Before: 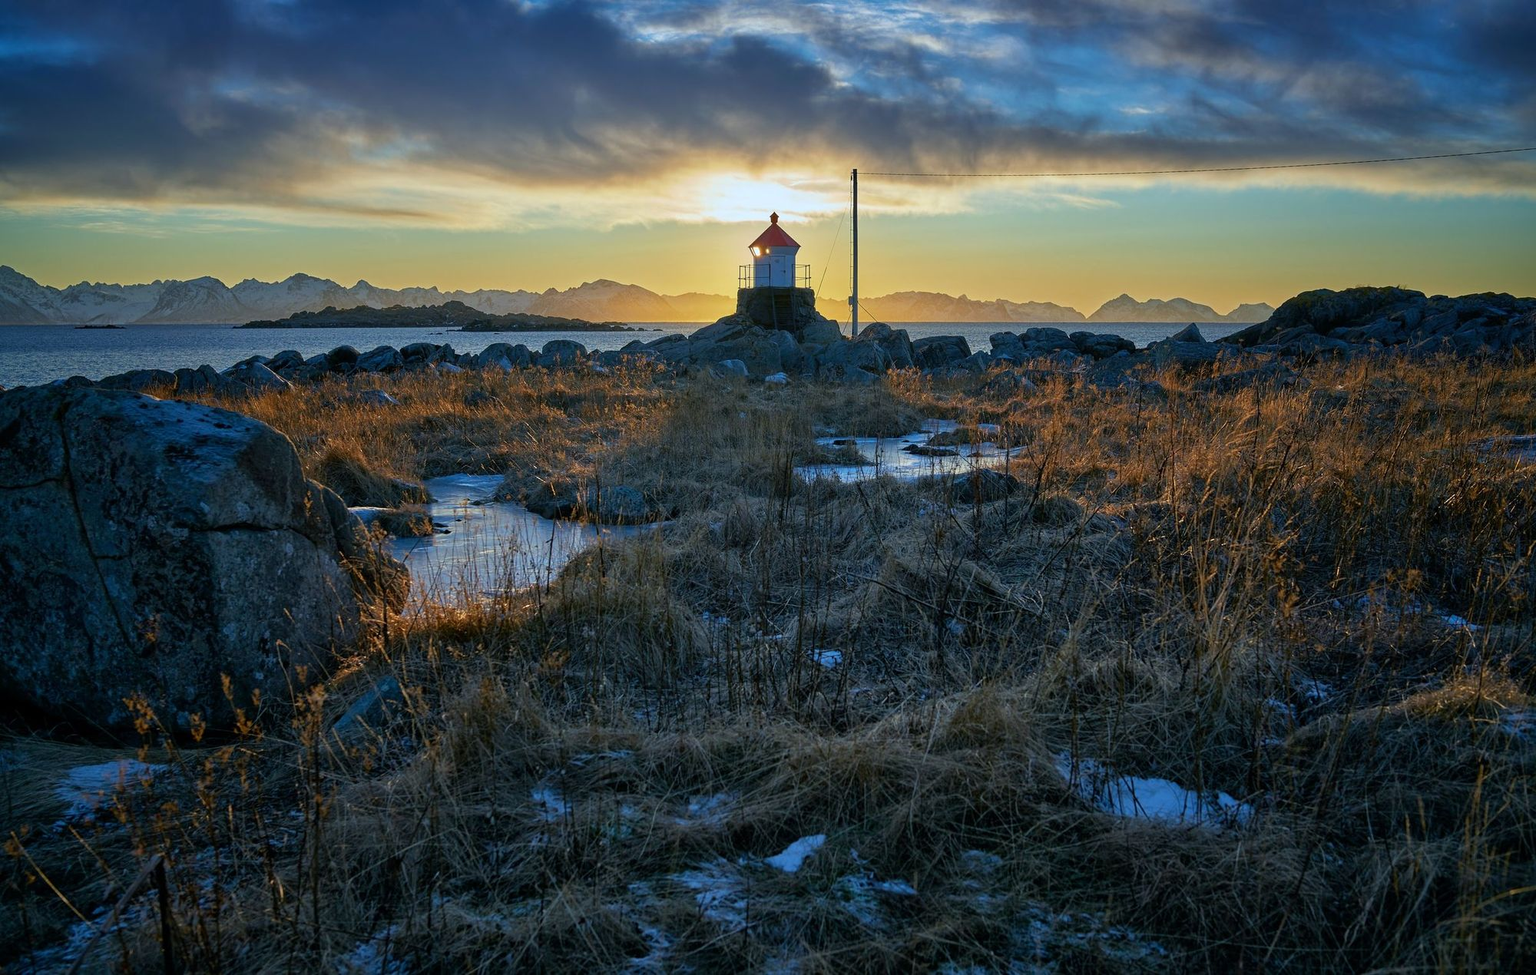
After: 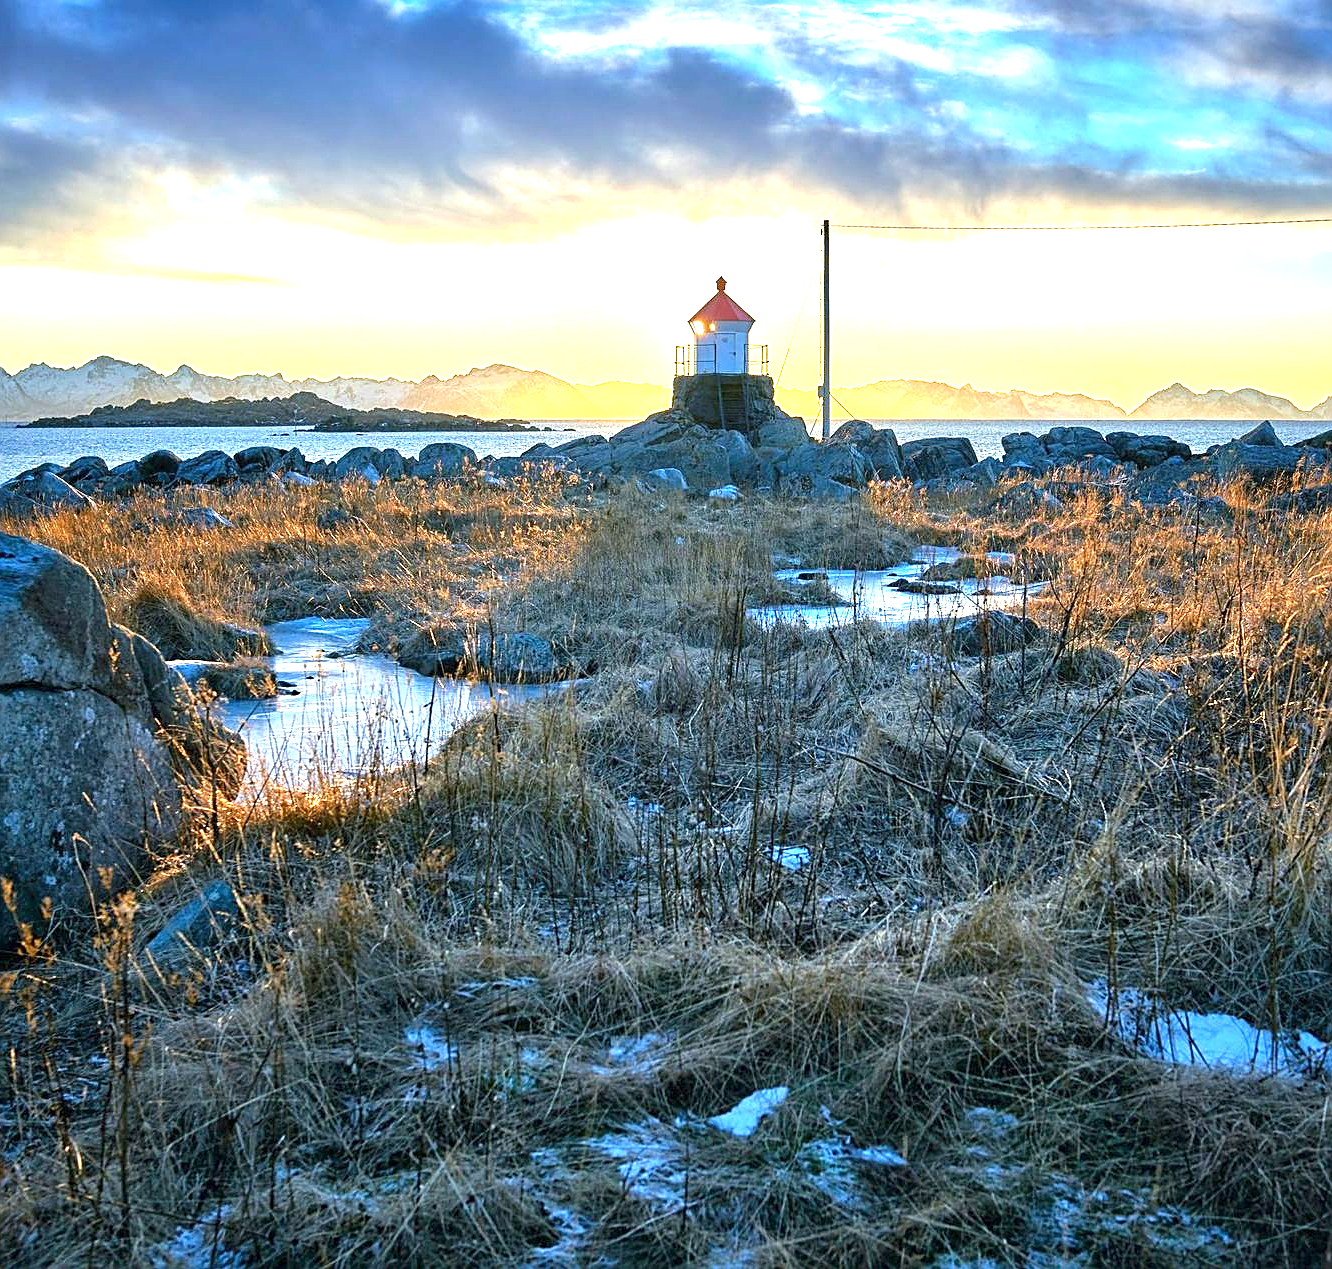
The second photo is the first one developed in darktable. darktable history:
crop and rotate: left 14.398%, right 18.96%
sharpen: on, module defaults
exposure: exposure 1.993 EV, compensate exposure bias true, compensate highlight preservation false
